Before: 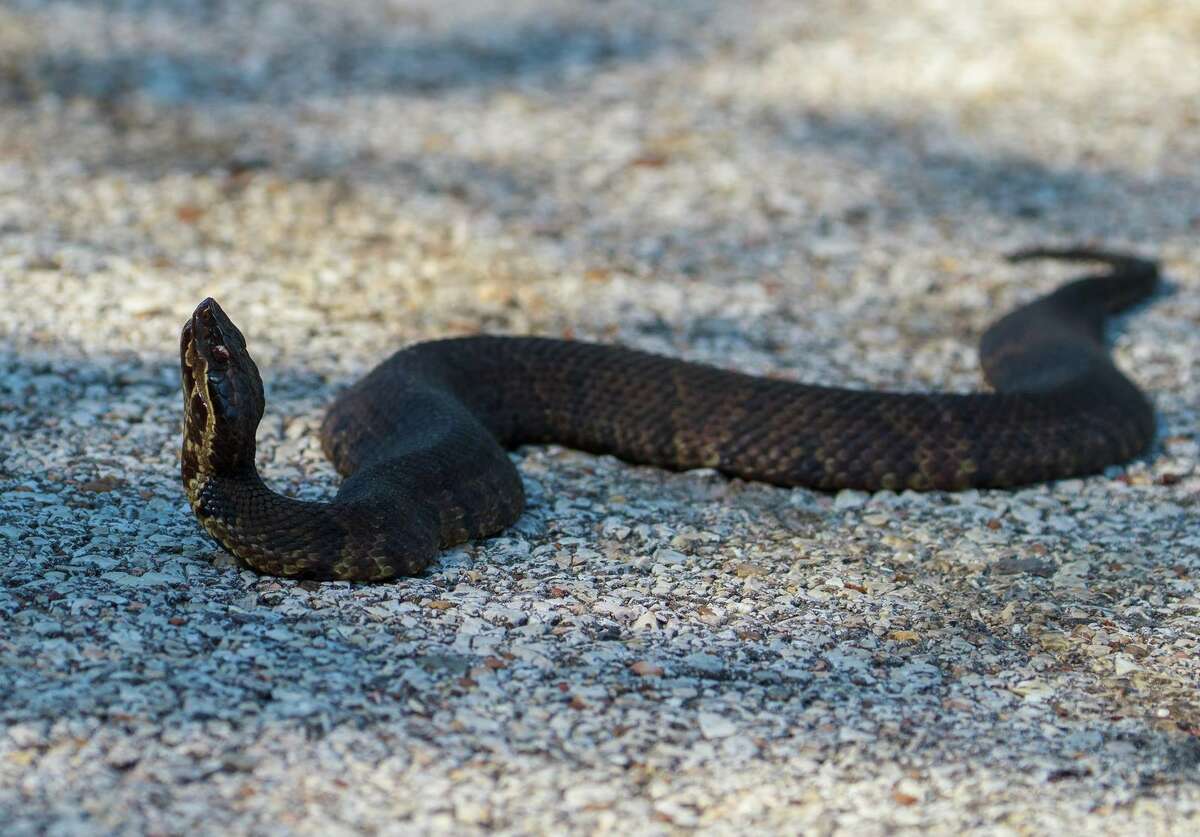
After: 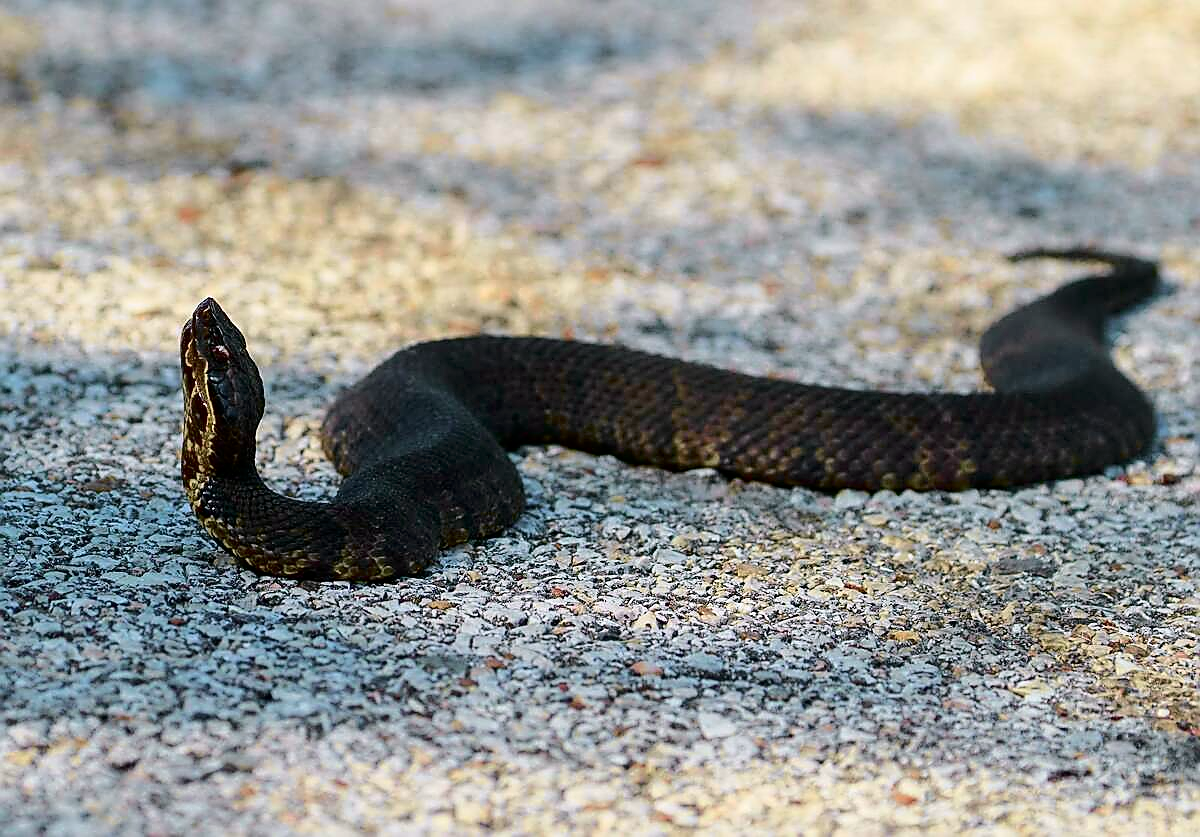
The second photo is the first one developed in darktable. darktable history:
sharpen: radius 1.417, amount 1.234, threshold 0.722
color correction: highlights a* 3.1, highlights b* -1.08, shadows a* -0.116, shadows b* 1.87, saturation 0.978
tone curve: curves: ch0 [(0, 0) (0.058, 0.027) (0.214, 0.183) (0.295, 0.288) (0.48, 0.541) (0.658, 0.703) (0.741, 0.775) (0.844, 0.866) (0.986, 0.957)]; ch1 [(0, 0) (0.172, 0.123) (0.312, 0.296) (0.437, 0.429) (0.471, 0.469) (0.502, 0.5) (0.513, 0.515) (0.572, 0.603) (0.617, 0.653) (0.68, 0.724) (0.889, 0.924) (1, 1)]; ch2 [(0, 0) (0.411, 0.424) (0.489, 0.49) (0.502, 0.5) (0.512, 0.524) (0.549, 0.578) (0.604, 0.628) (0.709, 0.748) (1, 1)], color space Lab, independent channels, preserve colors none
exposure: black level correction 0.001, exposure 0.14 EV, compensate highlight preservation false
